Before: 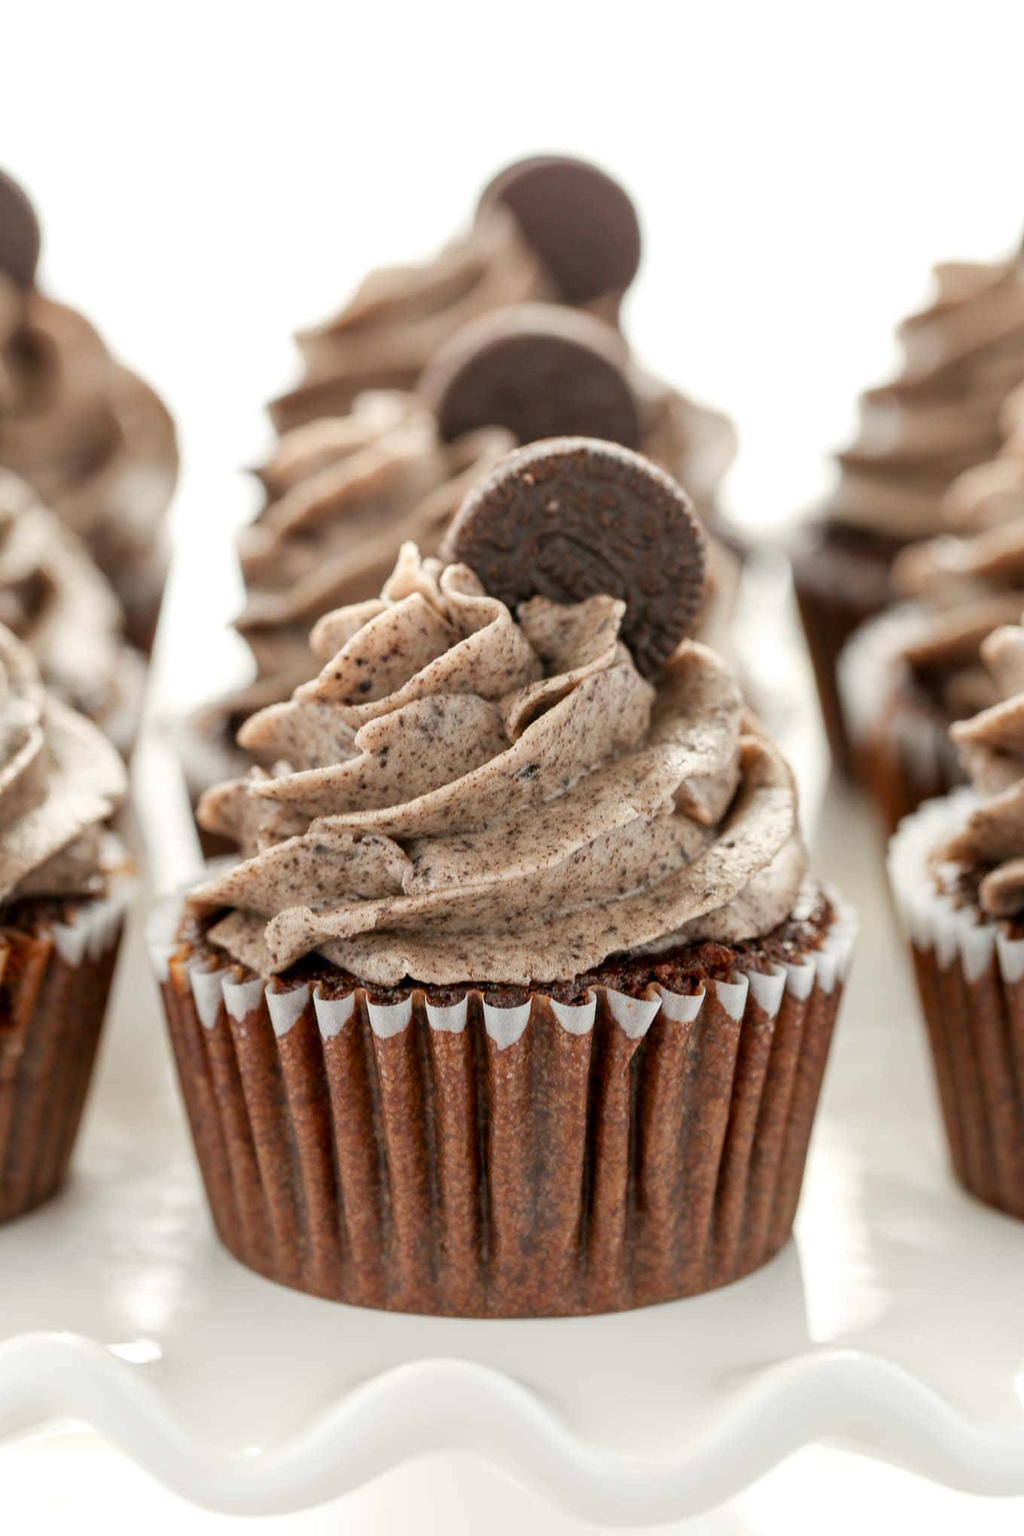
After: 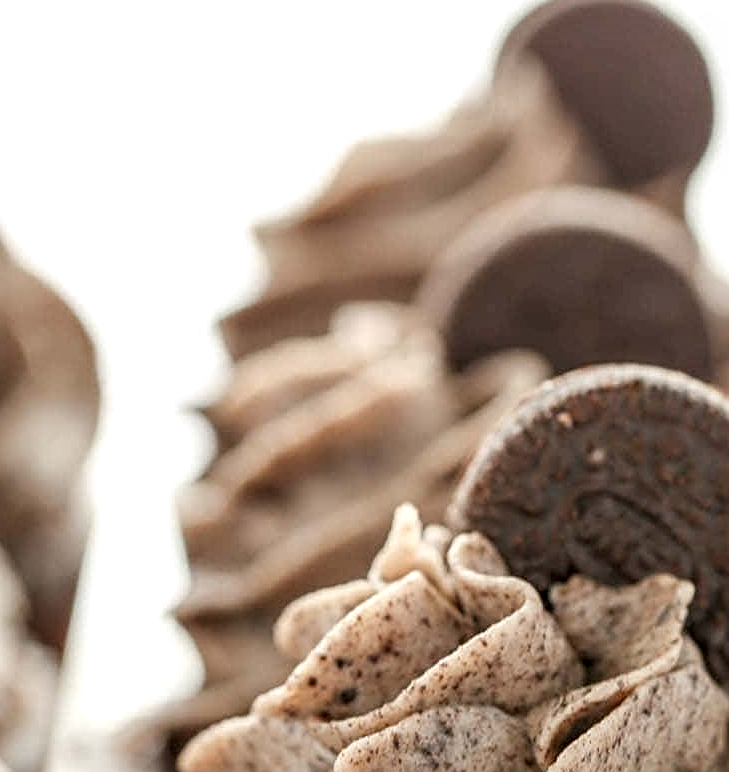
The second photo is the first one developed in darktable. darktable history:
crop: left 10.121%, top 10.631%, right 36.218%, bottom 51.526%
sharpen: radius 2.767
local contrast: on, module defaults
